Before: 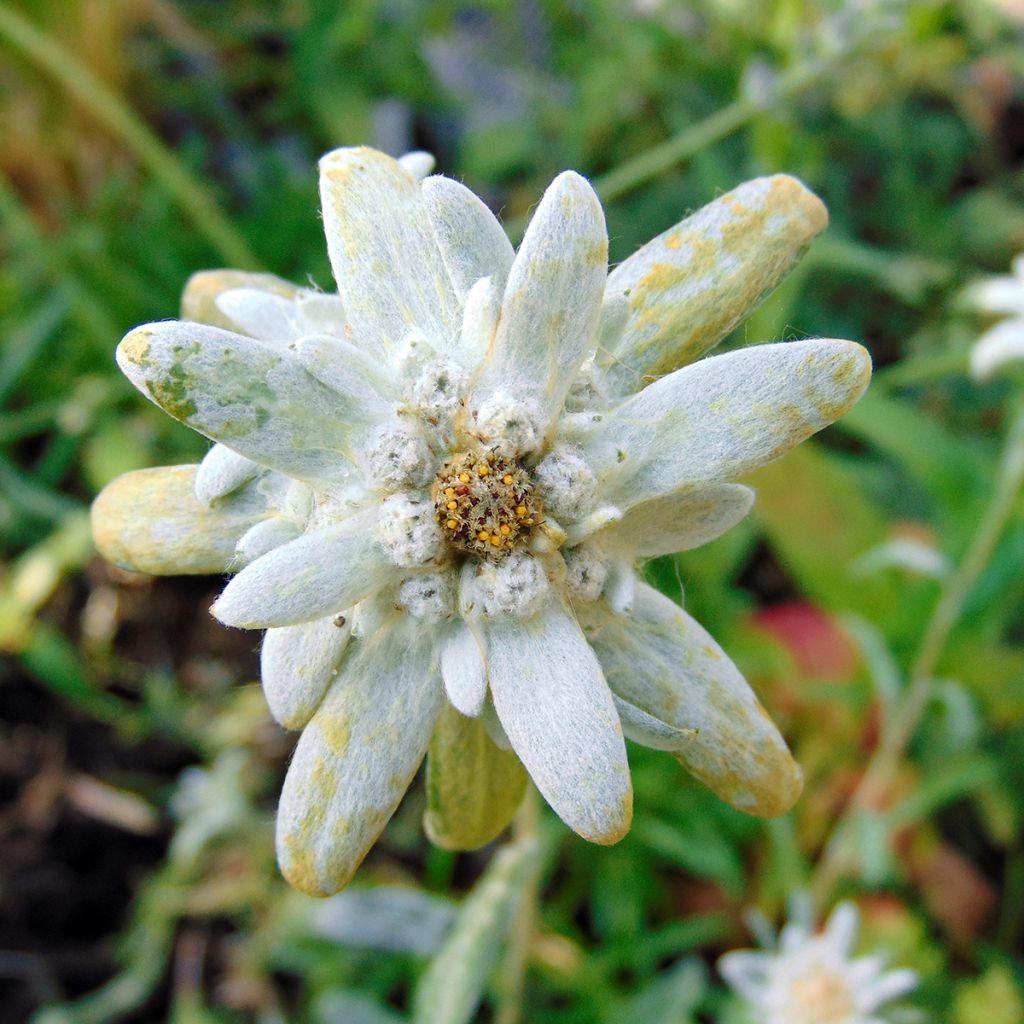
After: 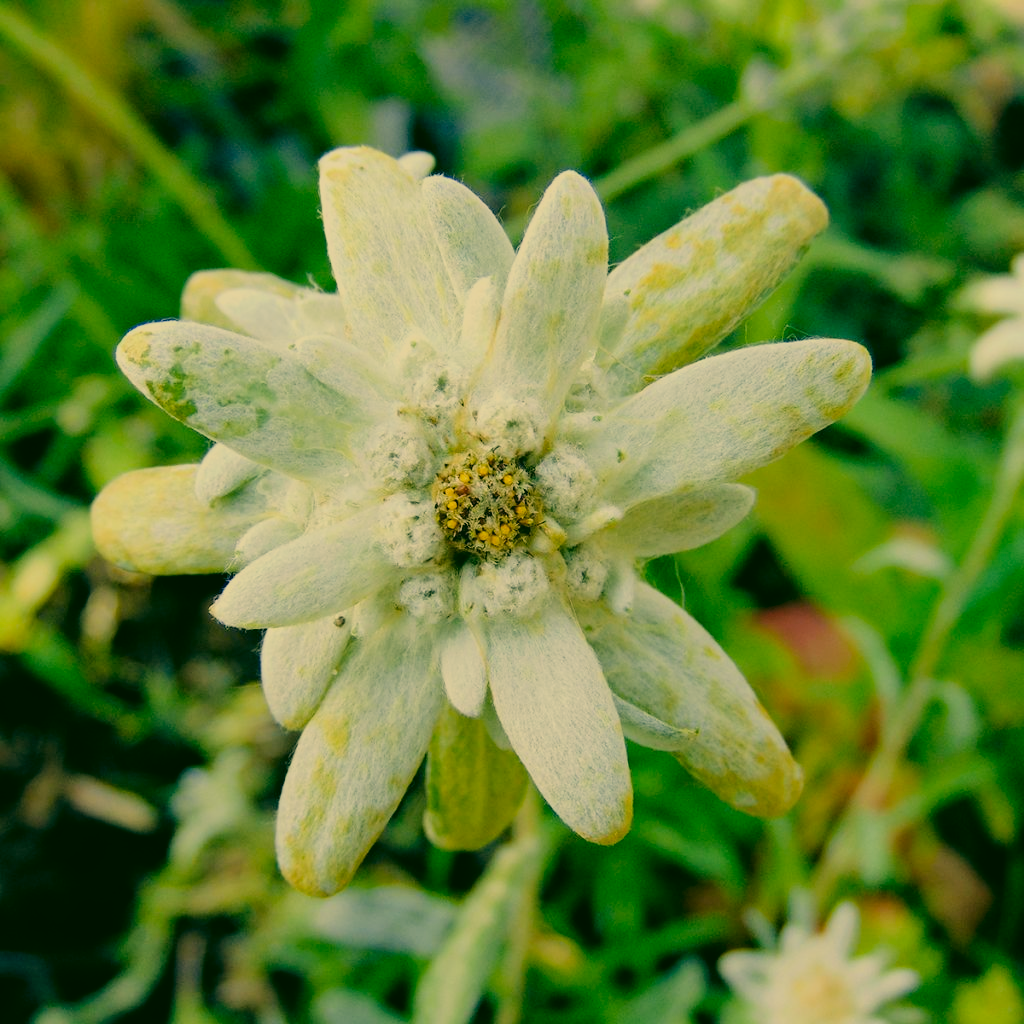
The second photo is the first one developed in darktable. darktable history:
filmic rgb: black relative exposure -7.65 EV, white relative exposure 4.56 EV, hardness 3.61
color correction: highlights a* 5.7, highlights b* 32.96, shadows a* -25.57, shadows b* 3.92
